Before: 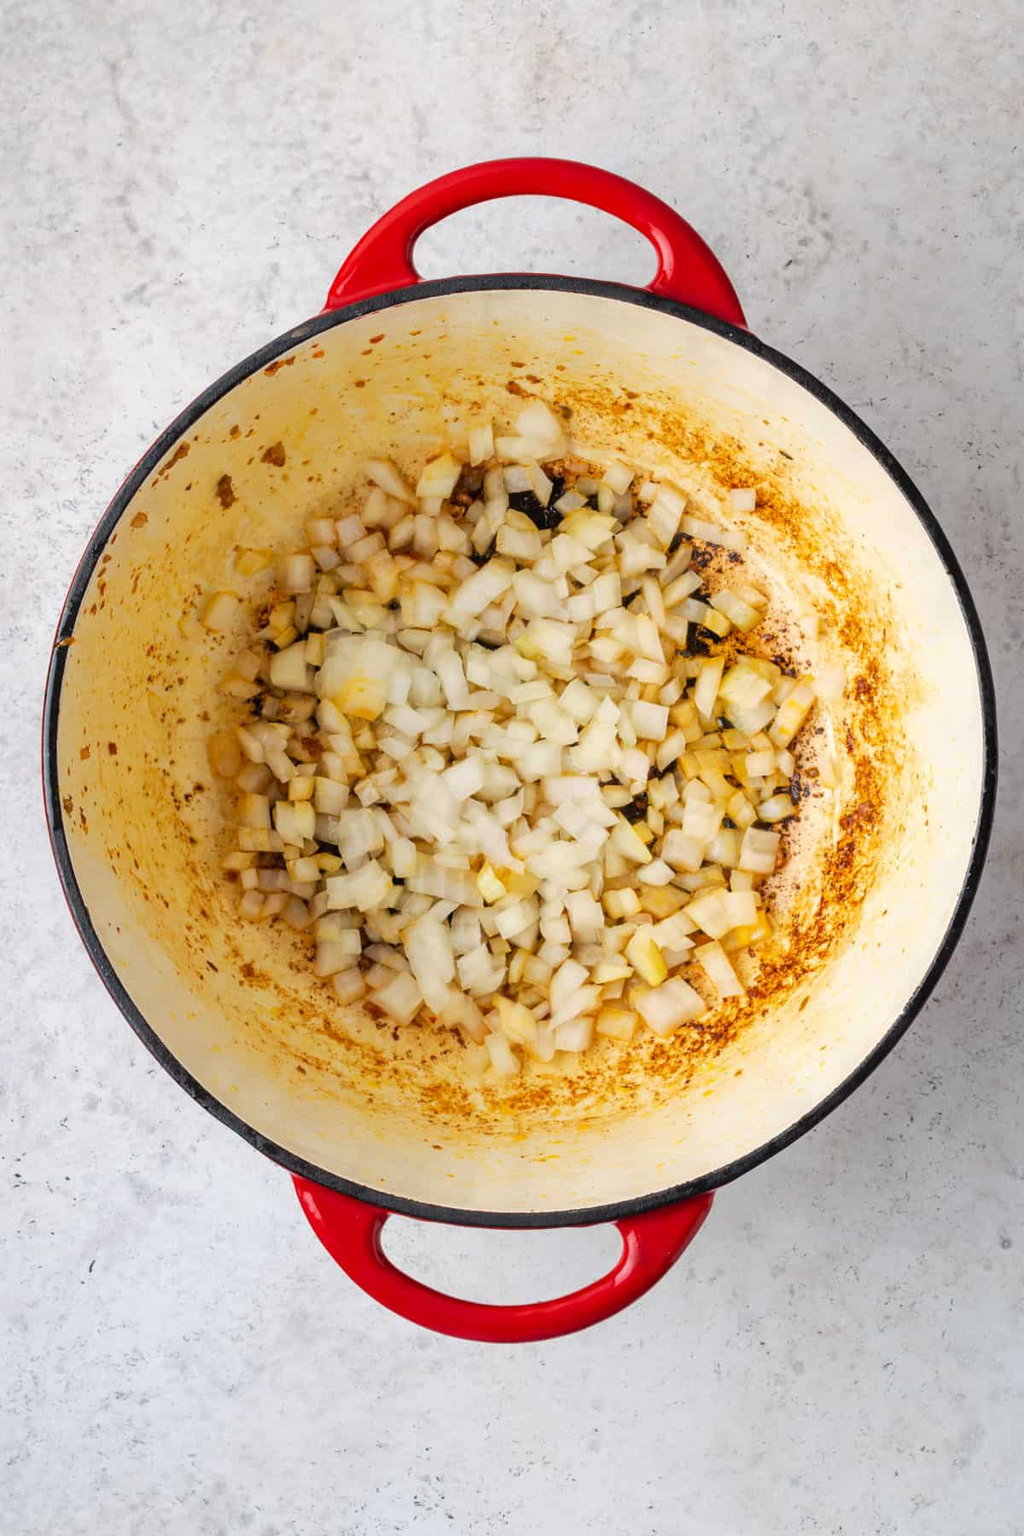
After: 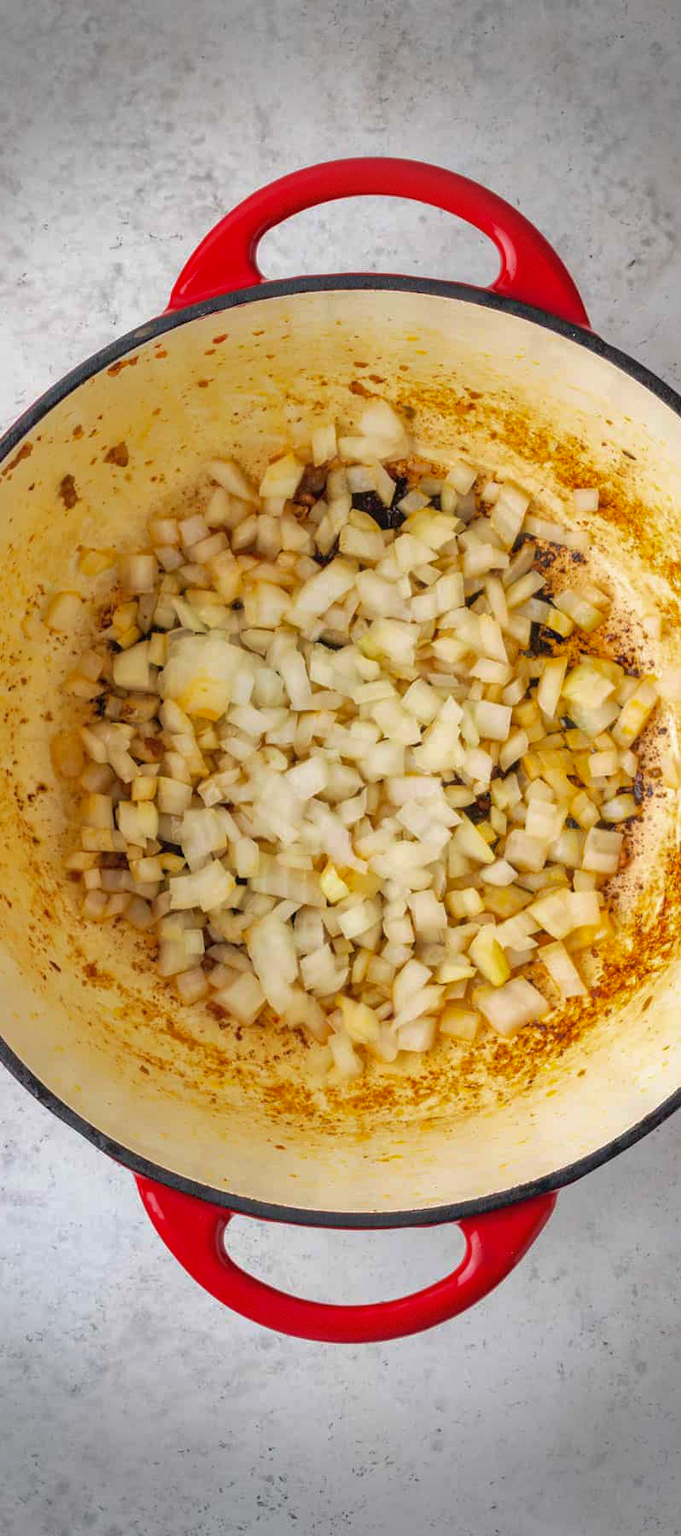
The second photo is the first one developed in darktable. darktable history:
shadows and highlights: on, module defaults
crop and rotate: left 15.415%, right 17.954%
velvia: on, module defaults
vignetting: fall-off start 90.78%, fall-off radius 39.33%, width/height ratio 1.223, shape 1.29, dithering 8-bit output
